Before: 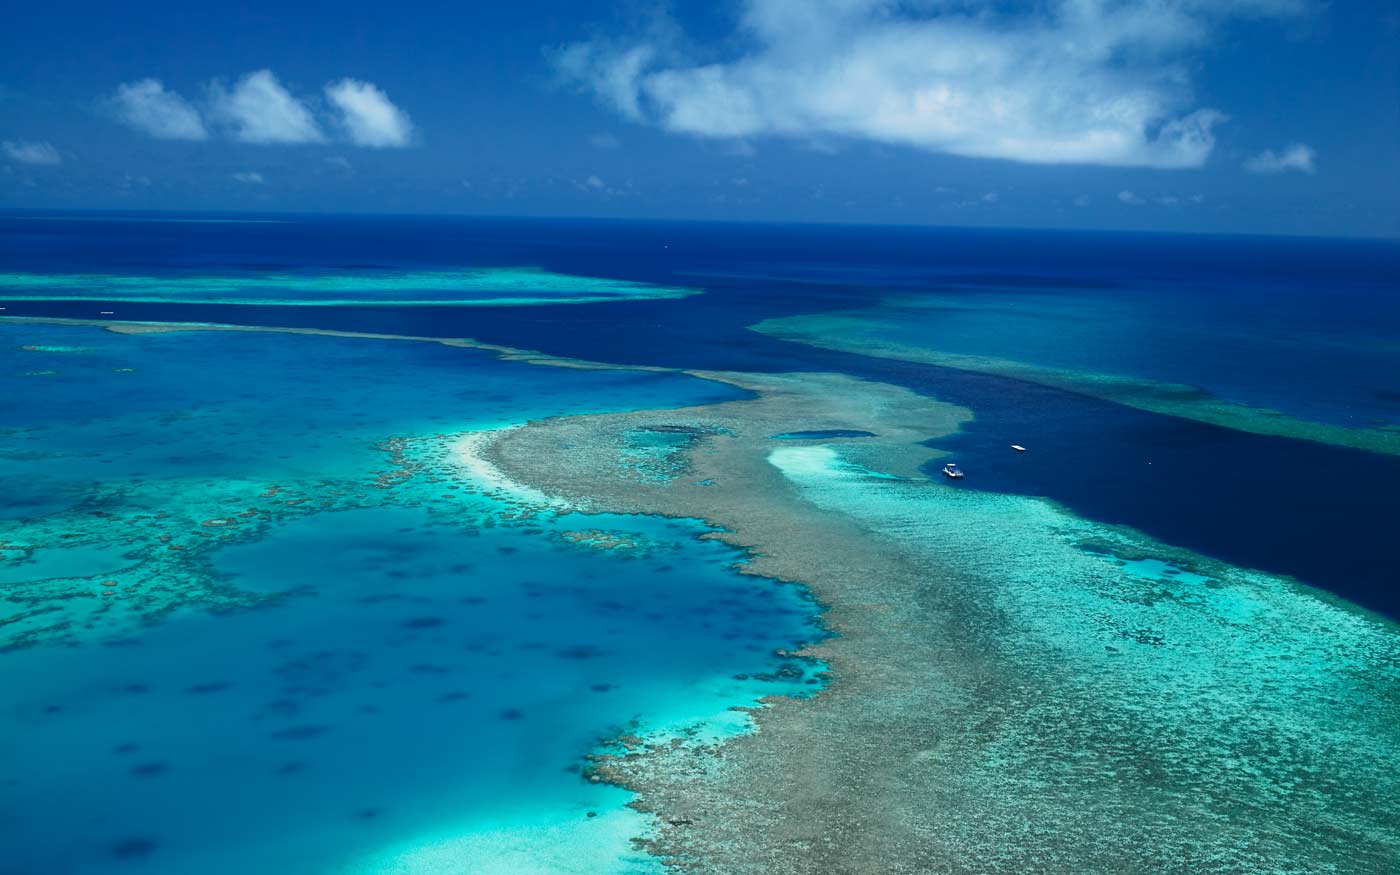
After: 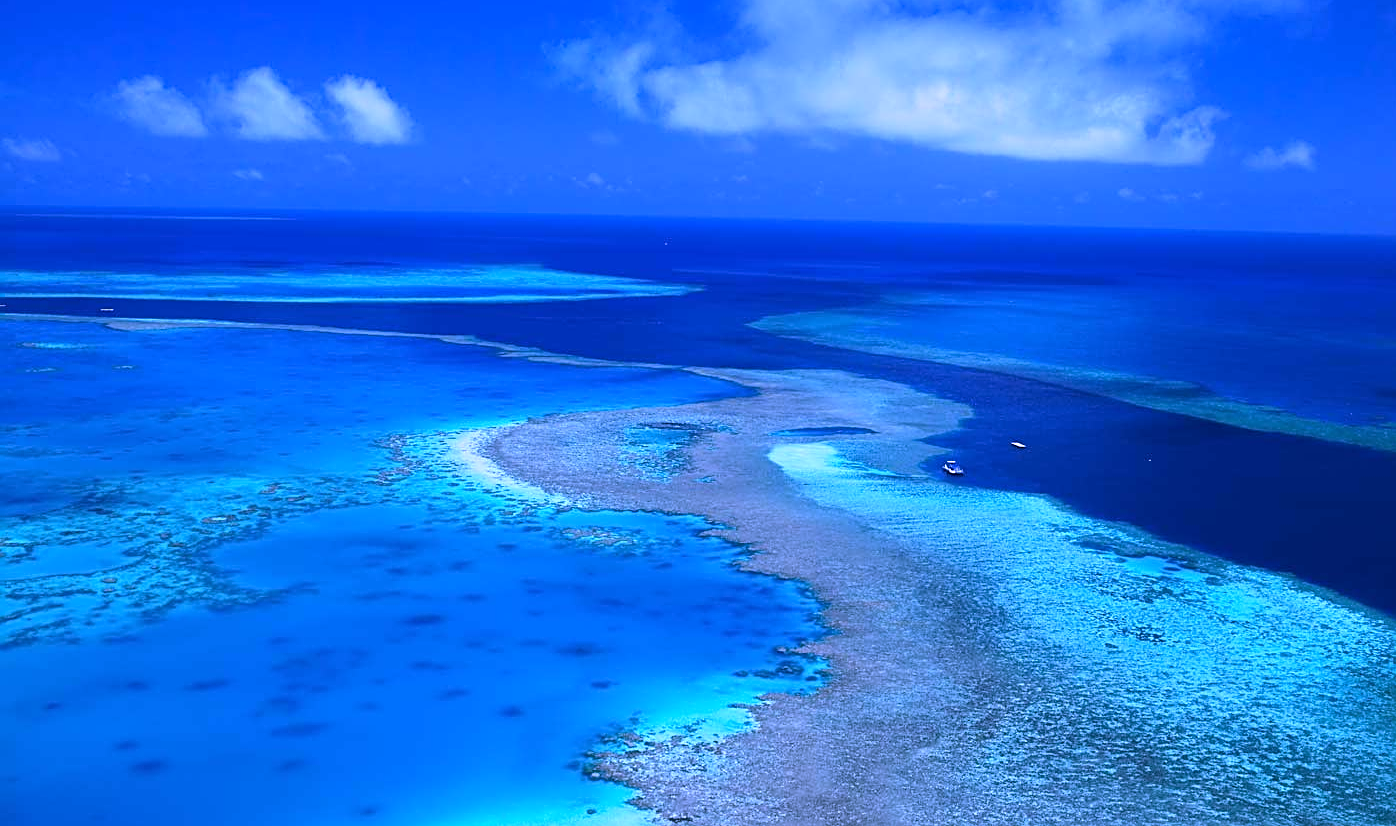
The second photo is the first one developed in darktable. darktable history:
crop: top 0.448%, right 0.264%, bottom 5.045%
white balance: red 0.98, blue 1.61
sharpen: on, module defaults
